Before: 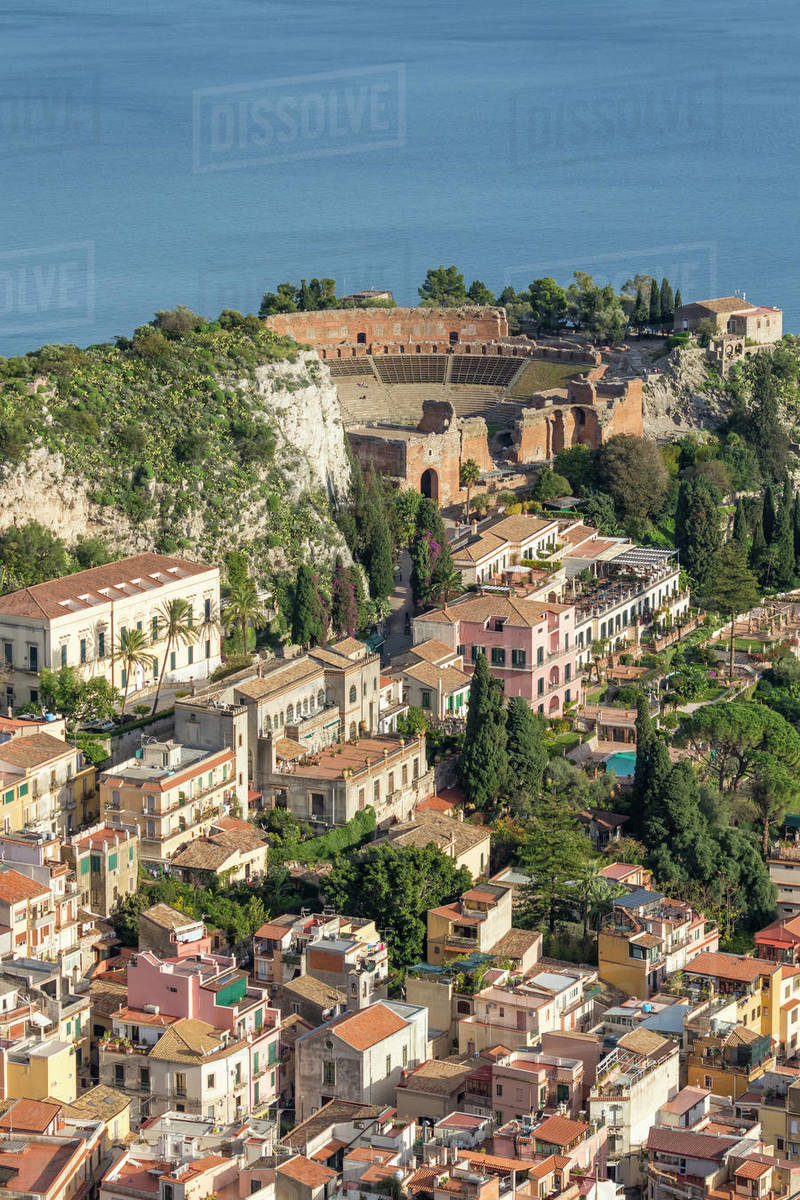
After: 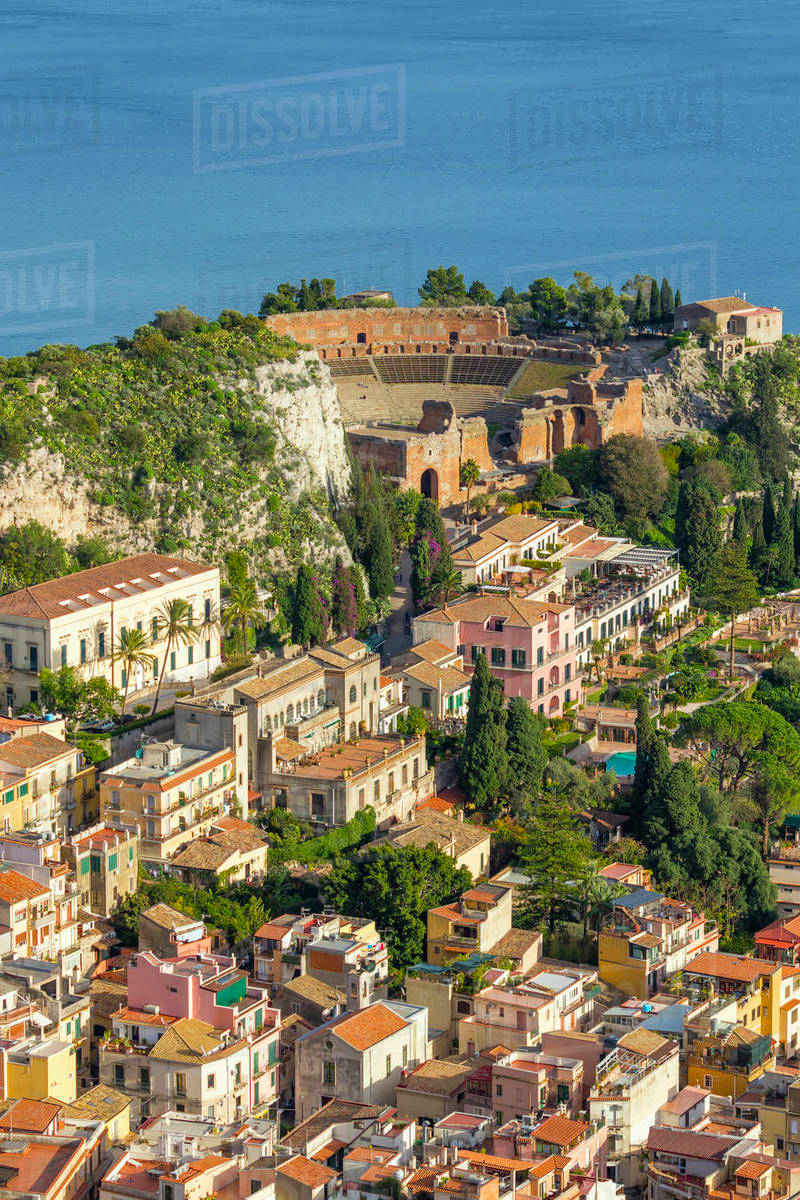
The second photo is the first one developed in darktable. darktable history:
shadows and highlights: shadows 37.27, highlights -28.18, soften with gaussian
color balance rgb: perceptual saturation grading › global saturation 25%, global vibrance 20%
